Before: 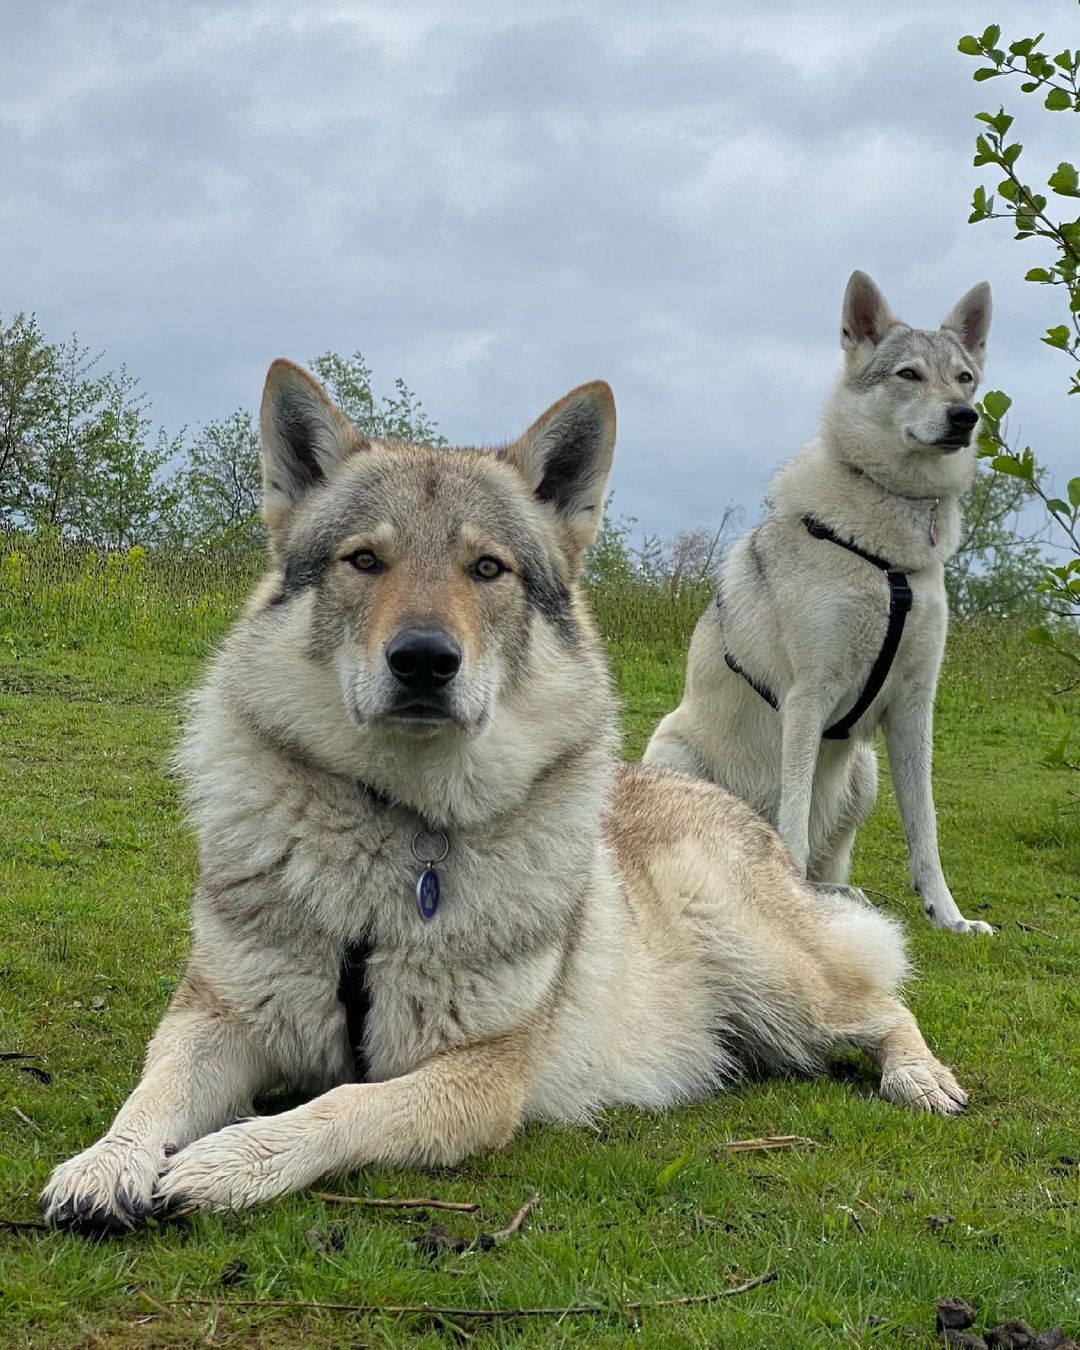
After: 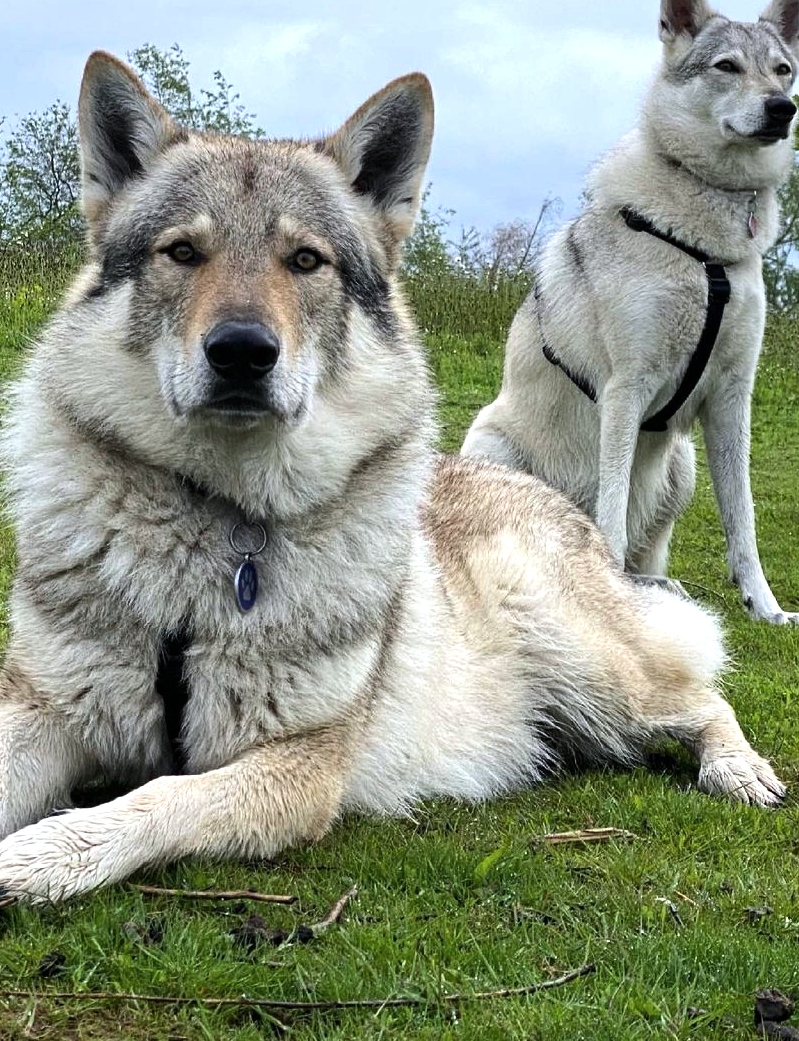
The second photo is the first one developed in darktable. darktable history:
crop: left 16.871%, top 22.857%, right 9.116%
color calibration: illuminant as shot in camera, x 0.358, y 0.373, temperature 4628.91 K
tone equalizer: -8 EV -0.75 EV, -7 EV -0.7 EV, -6 EV -0.6 EV, -5 EV -0.4 EV, -3 EV 0.4 EV, -2 EV 0.6 EV, -1 EV 0.7 EV, +0 EV 0.75 EV, edges refinement/feathering 500, mask exposure compensation -1.57 EV, preserve details no
